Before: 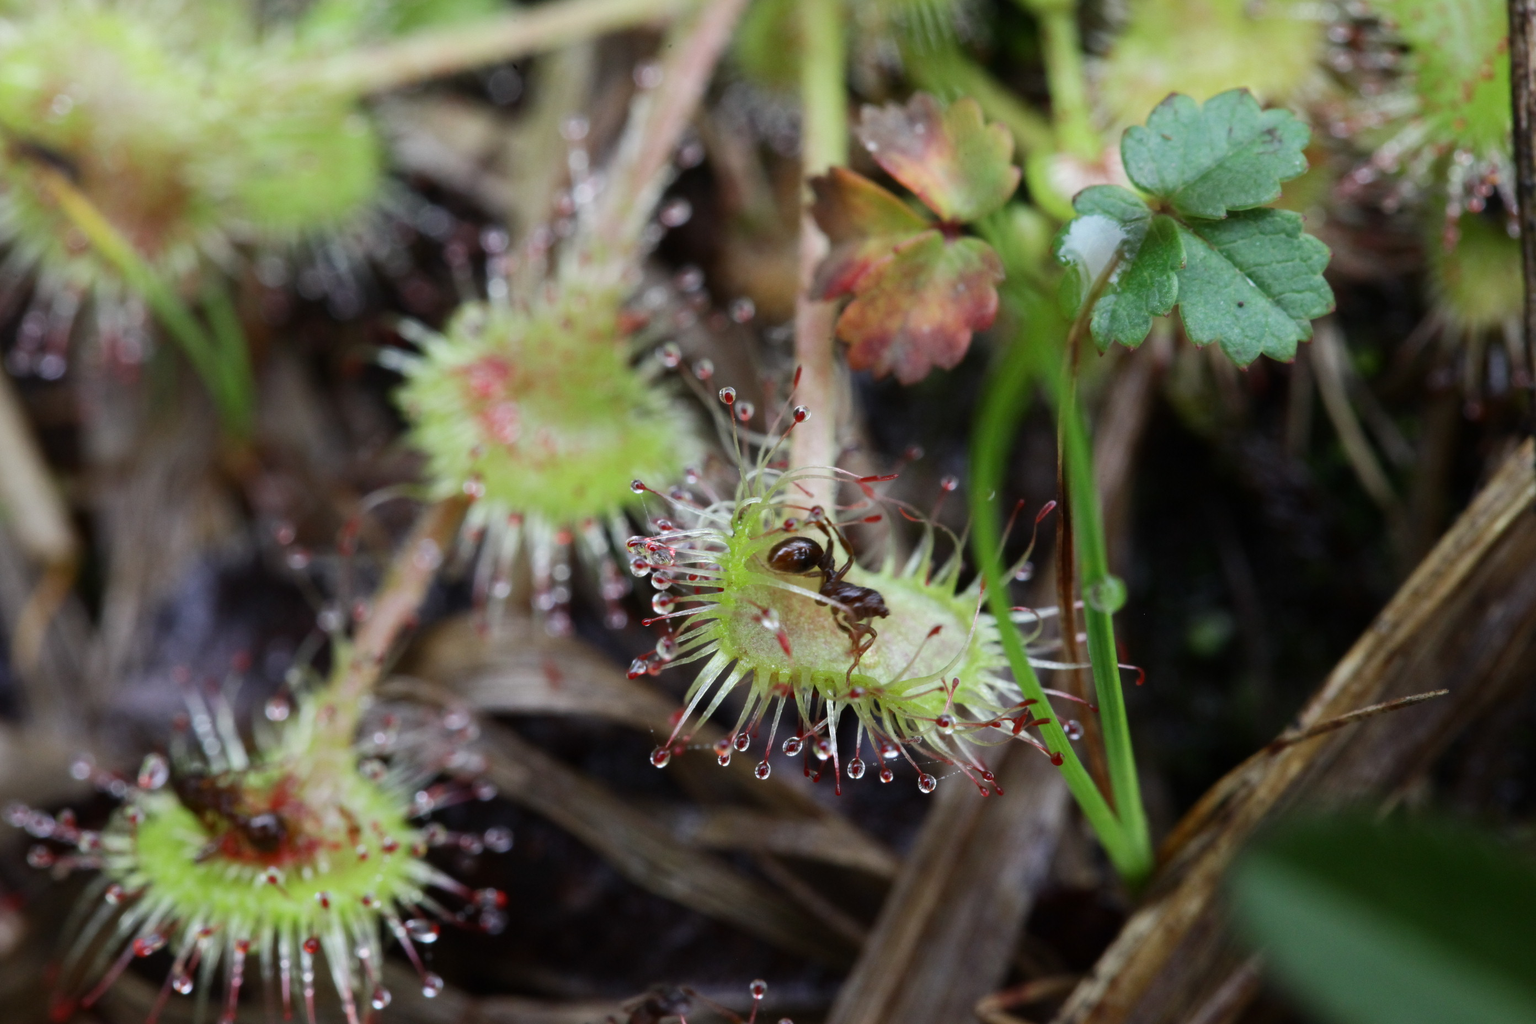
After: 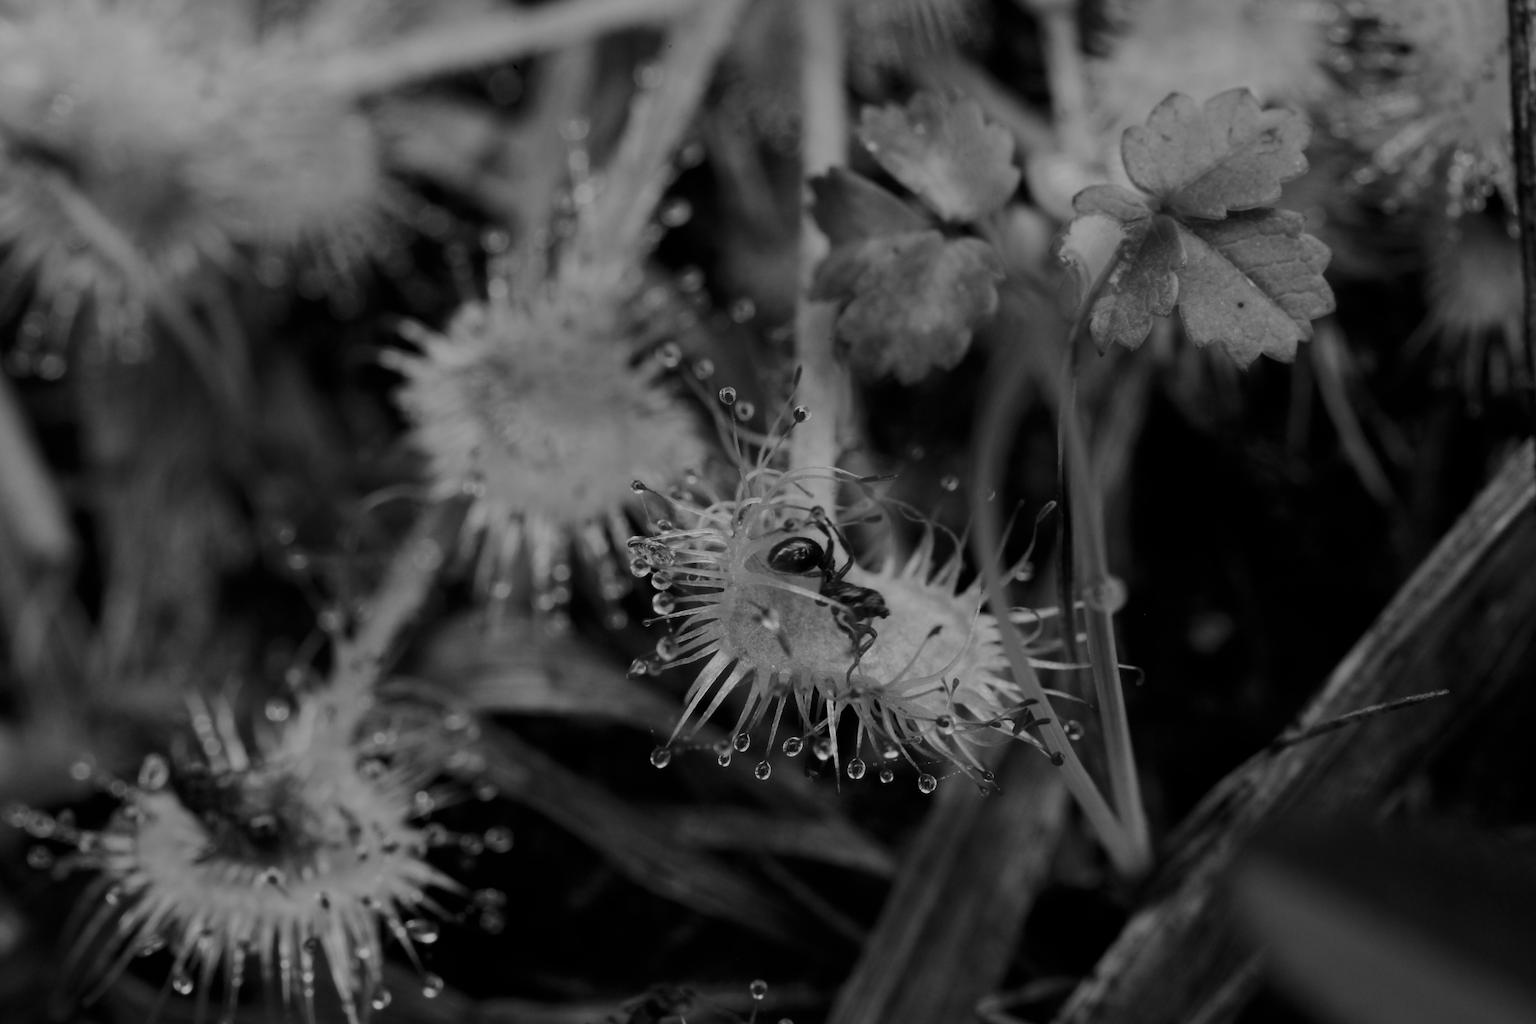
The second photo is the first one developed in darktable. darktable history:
contrast brightness saturation: brightness -0.25, saturation 0.2
monochrome: on, module defaults
filmic rgb: black relative exposure -13 EV, threshold 3 EV, target white luminance 85%, hardness 6.3, latitude 42.11%, contrast 0.858, shadows ↔ highlights balance 8.63%, color science v4 (2020), enable highlight reconstruction true
